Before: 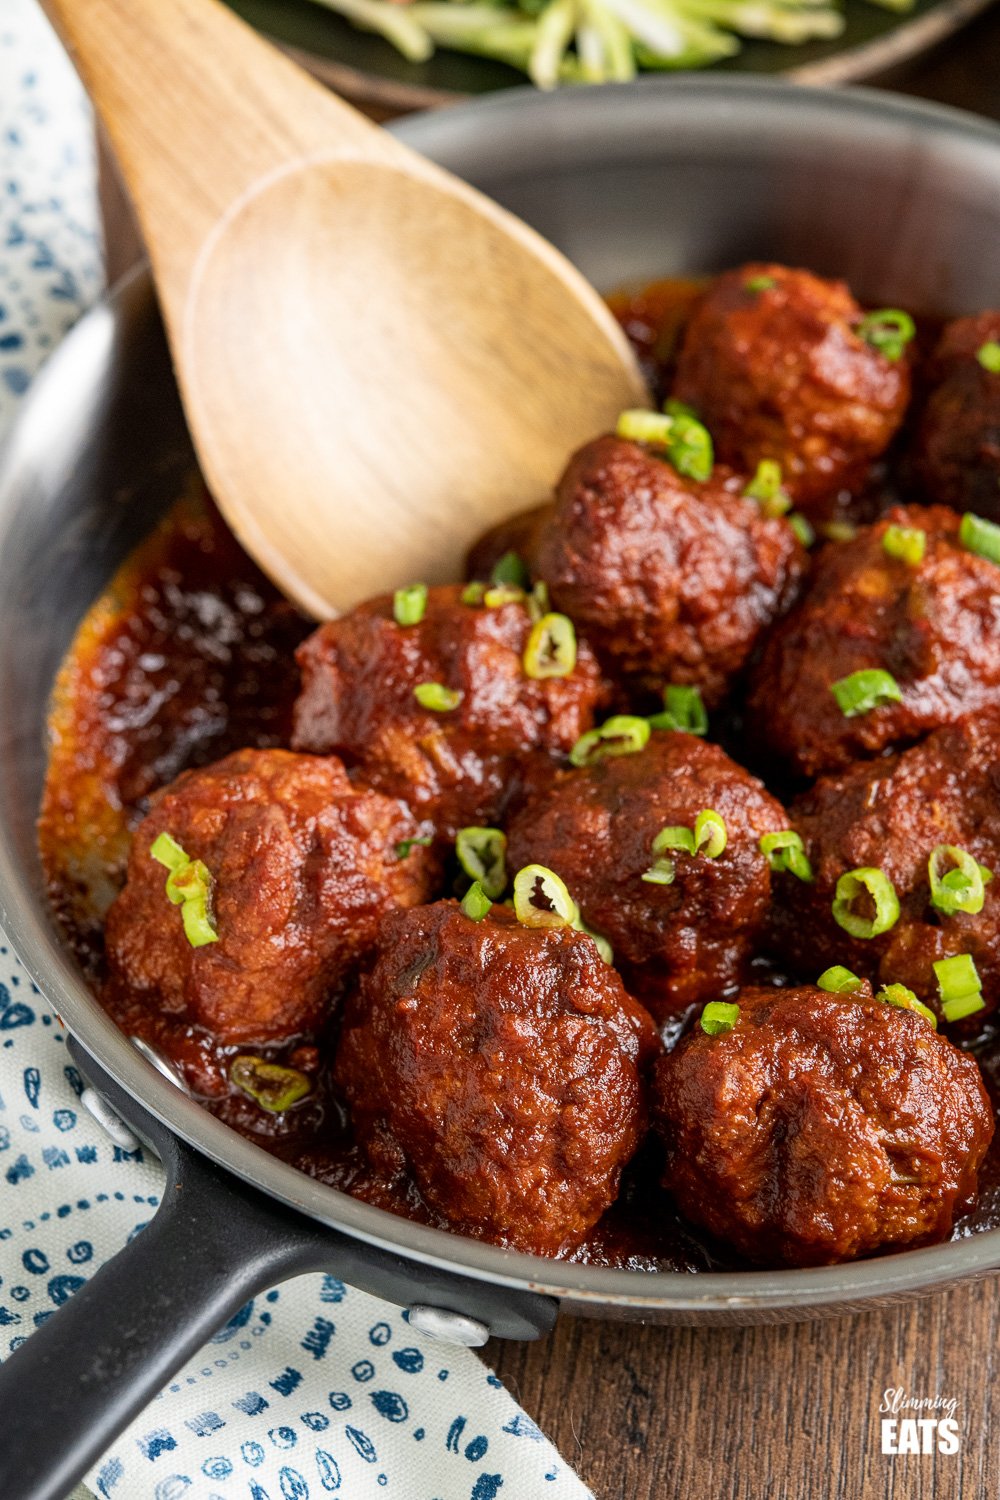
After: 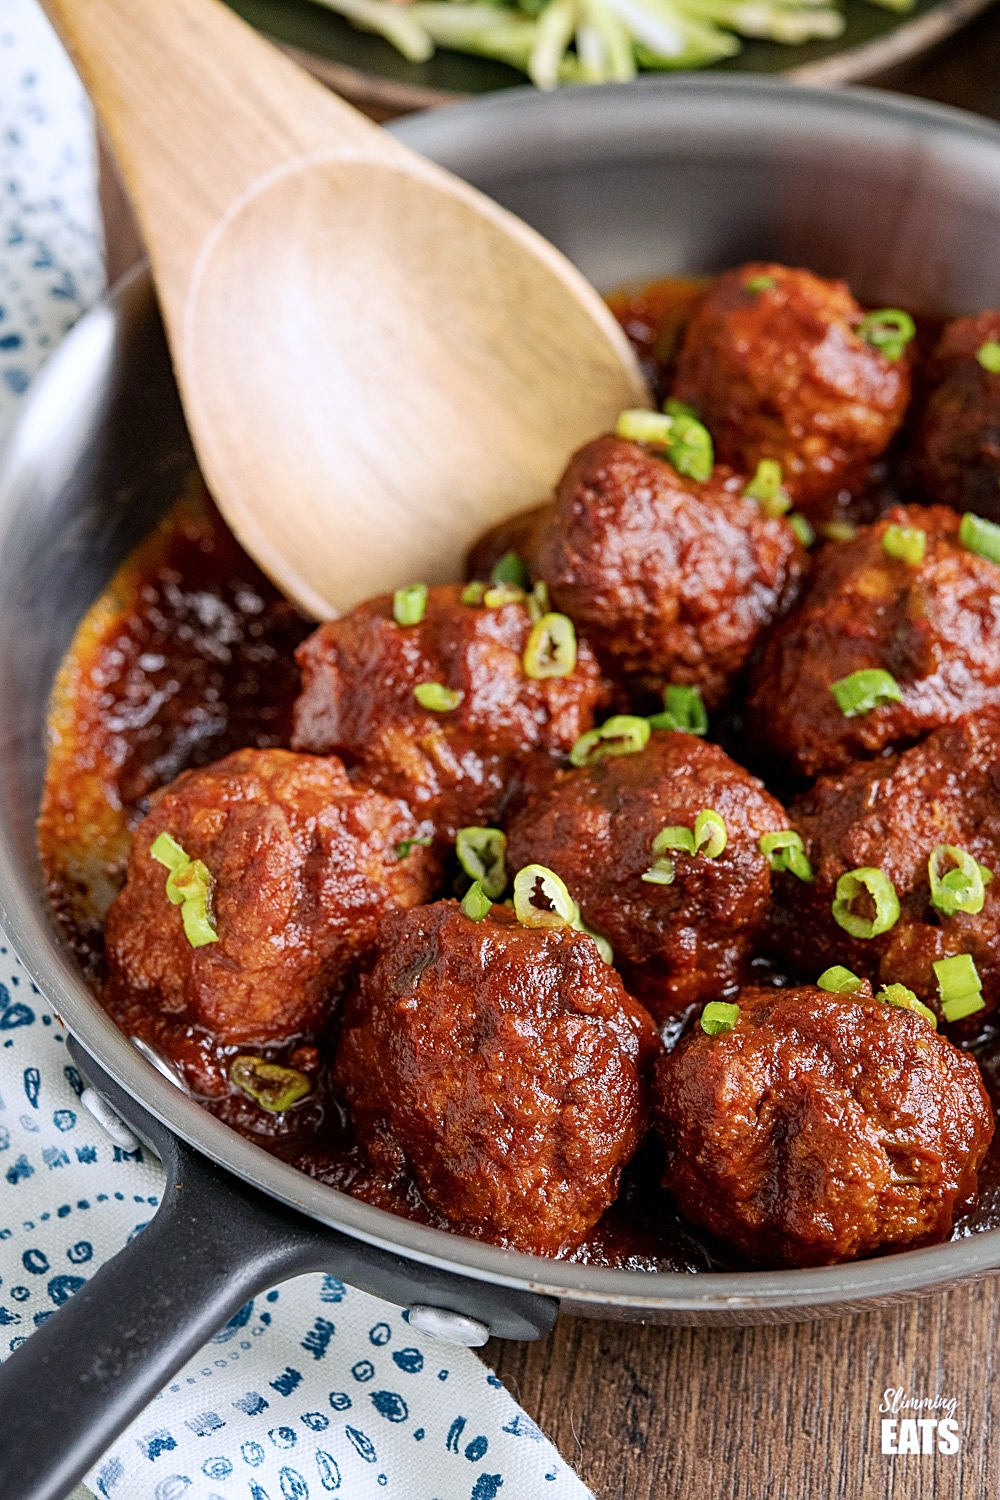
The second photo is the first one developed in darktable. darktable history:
sharpen: on, module defaults
base curve: curves: ch0 [(0, 0) (0.262, 0.32) (0.722, 0.705) (1, 1)], preserve colors none
color calibration: illuminant as shot in camera, x 0.358, y 0.373, temperature 4628.91 K
tone equalizer: smoothing diameter 24.8%, edges refinement/feathering 13.53, preserve details guided filter
